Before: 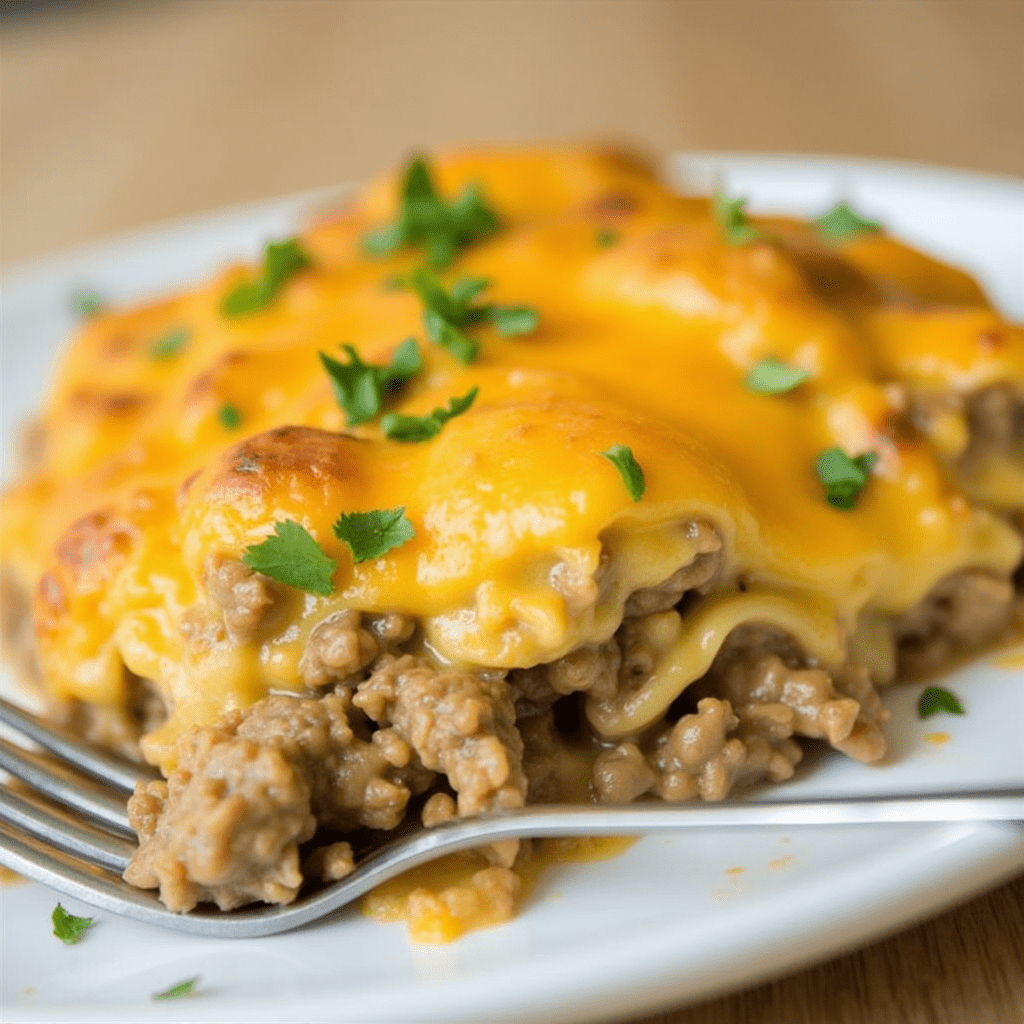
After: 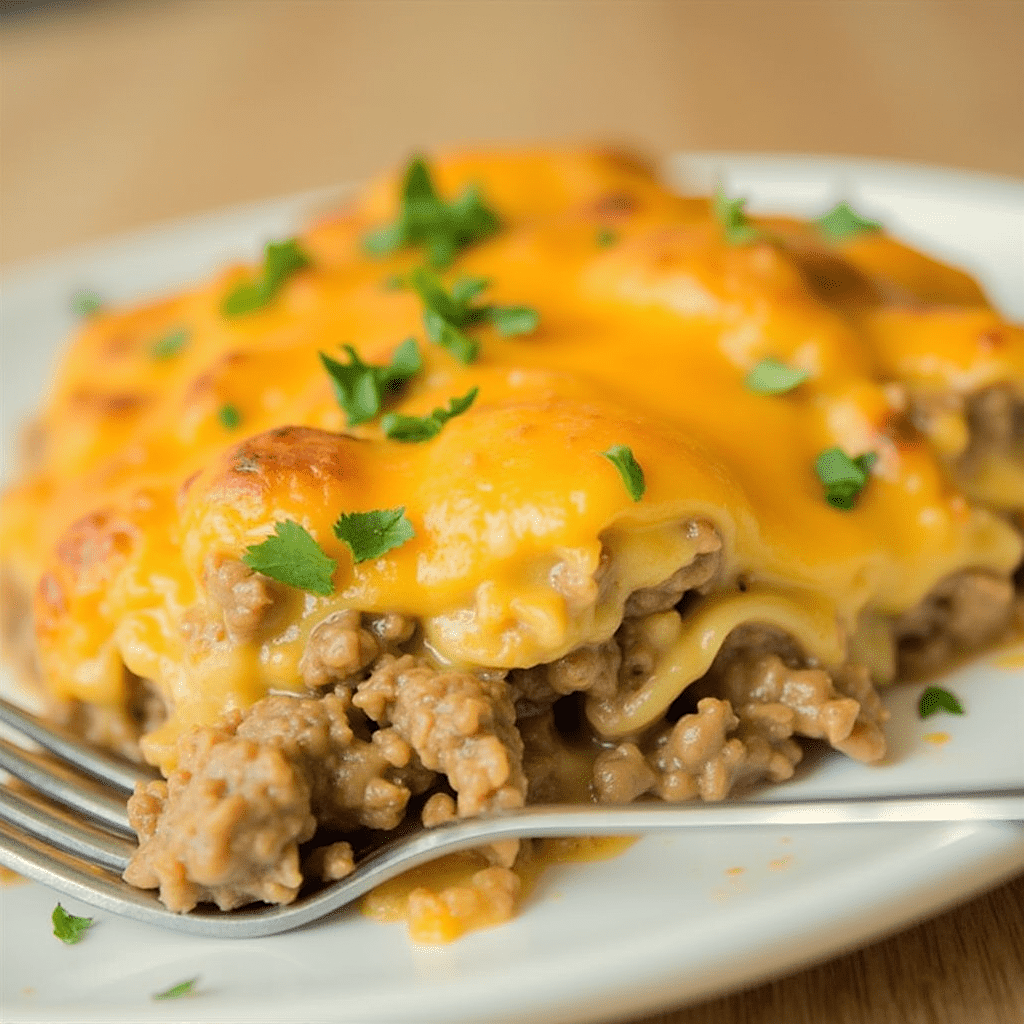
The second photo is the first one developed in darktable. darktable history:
sharpen: radius 1.864, amount 0.398, threshold 1.271
base curve: curves: ch0 [(0, 0) (0.235, 0.266) (0.503, 0.496) (0.786, 0.72) (1, 1)]
white balance: red 1.029, blue 0.92
